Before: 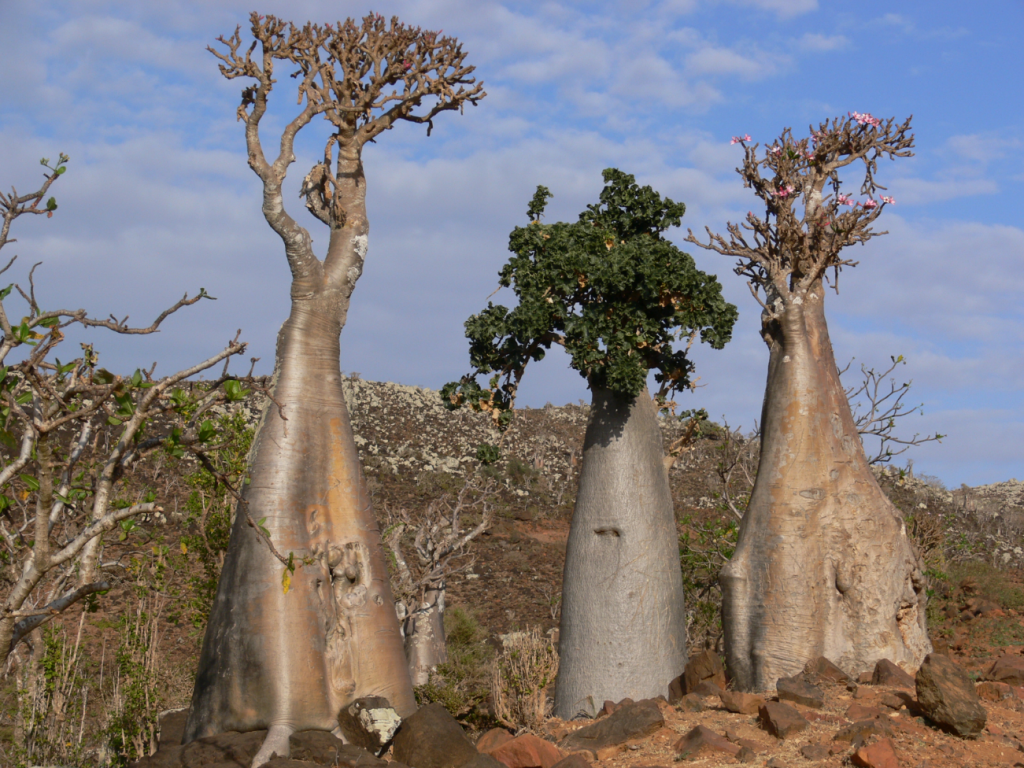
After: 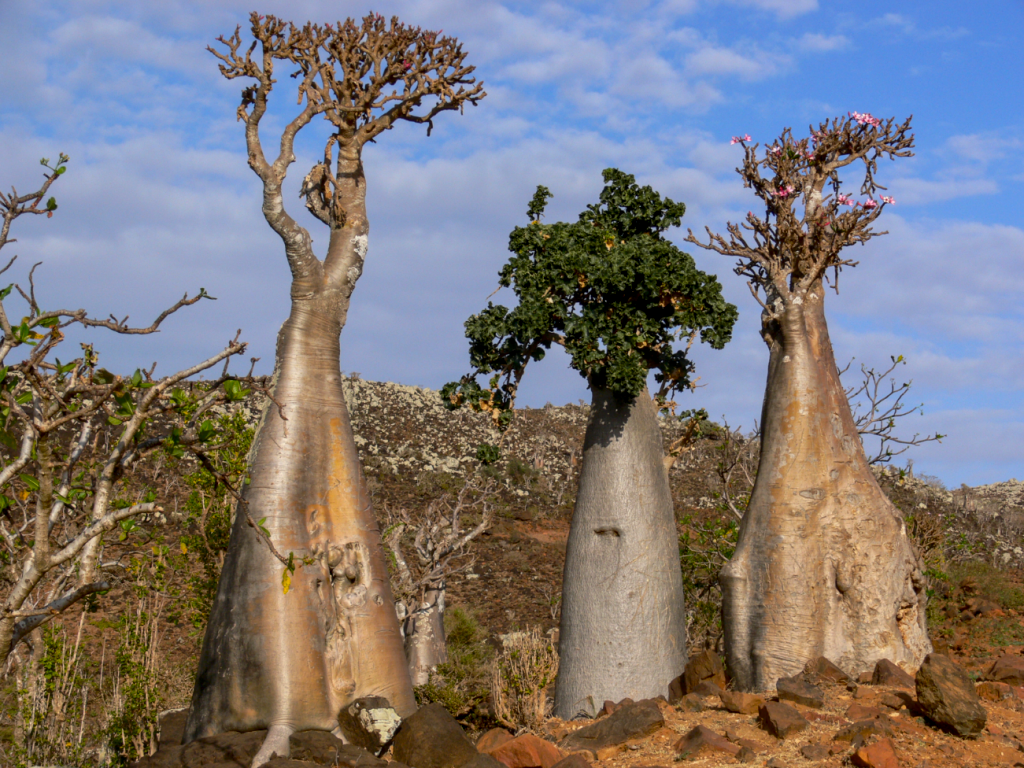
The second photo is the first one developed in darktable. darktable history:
color balance rgb: perceptual saturation grading › global saturation 20%, global vibrance 20%
local contrast: detail 130%
